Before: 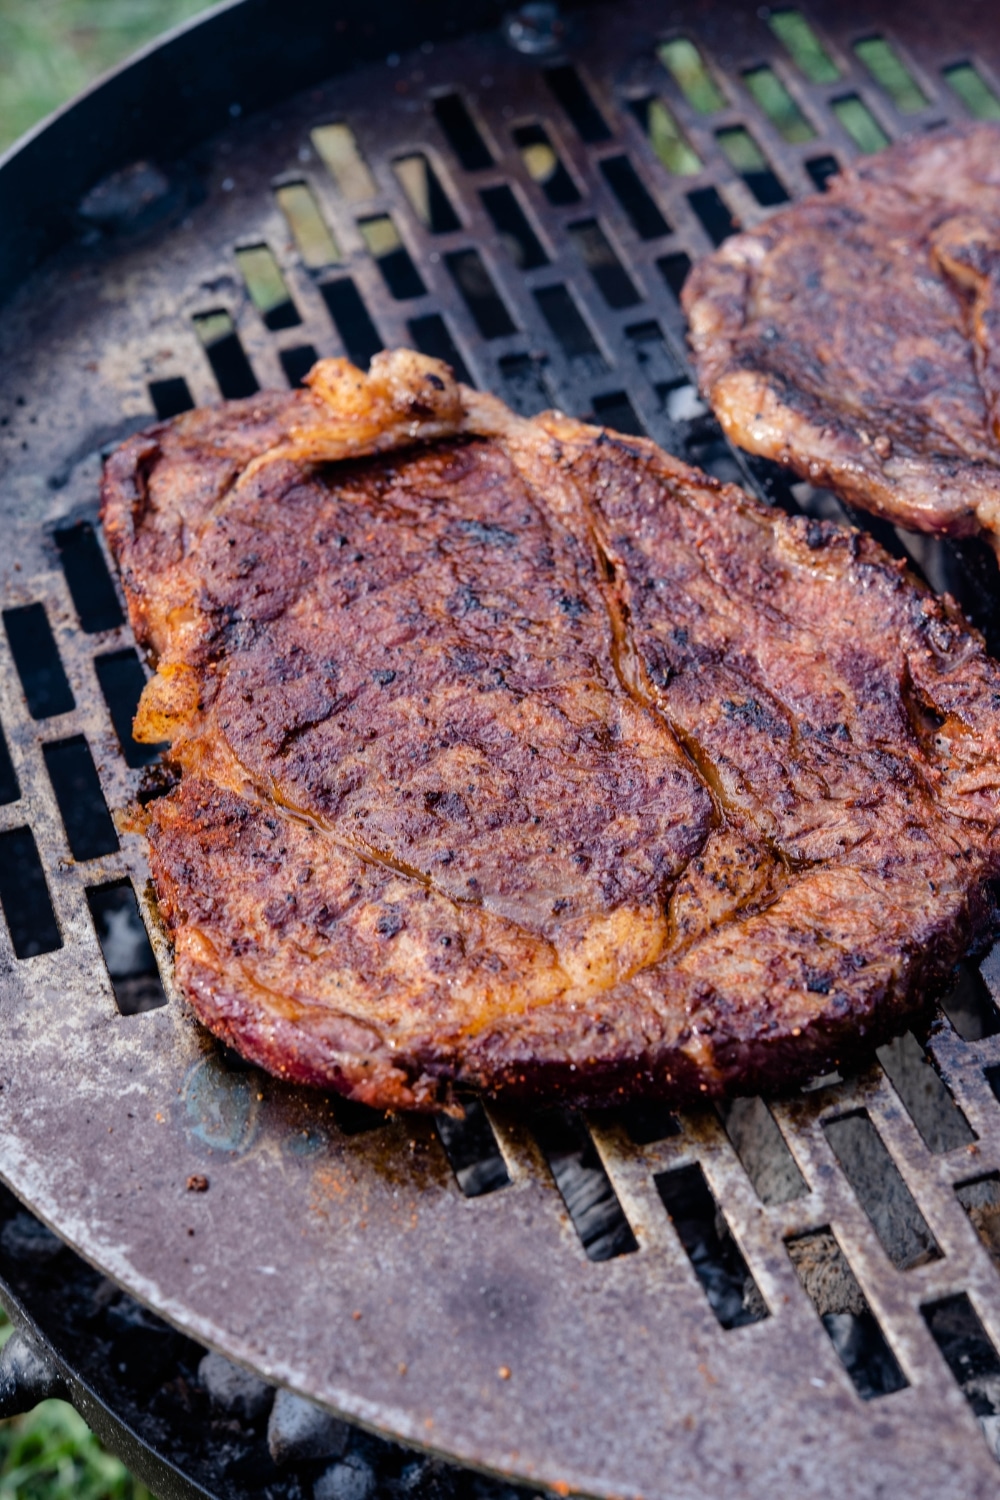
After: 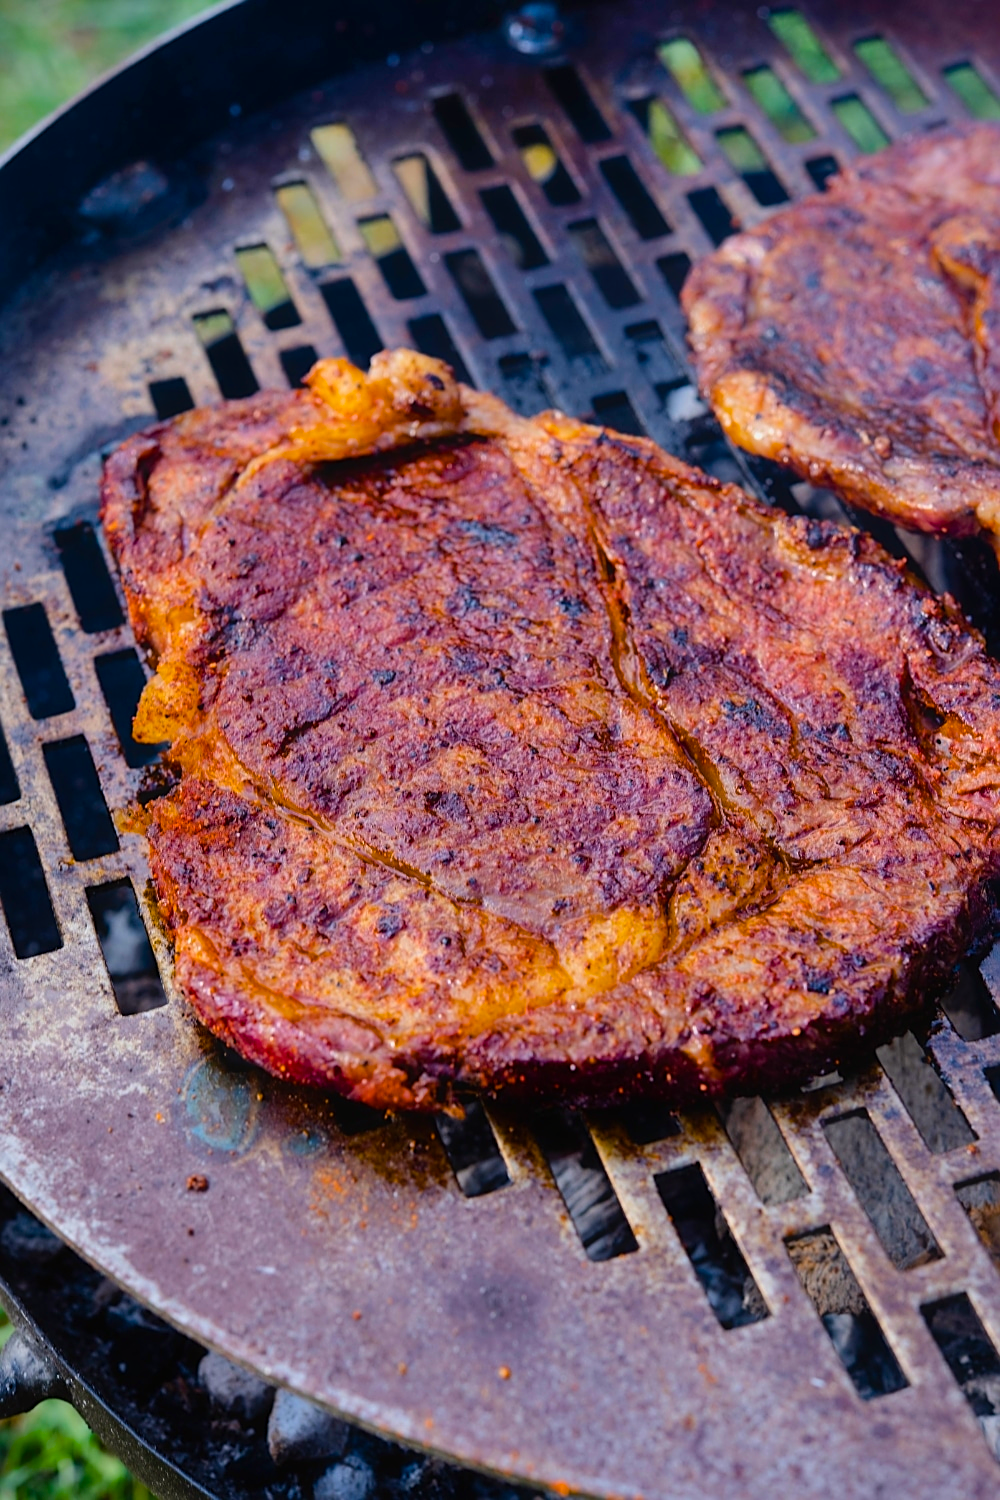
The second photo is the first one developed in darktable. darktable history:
shadows and highlights: shadows 43.6, white point adjustment -1.55, soften with gaussian
sharpen: on, module defaults
contrast equalizer: y [[0.5, 0.542, 0.583, 0.625, 0.667, 0.708], [0.5 ×6], [0.5 ×6], [0 ×6], [0 ×6]], mix -0.302
color balance rgb: power › chroma 0.223%, power › hue 60.44°, perceptual saturation grading › global saturation 31.058%, global vibrance 39.965%
